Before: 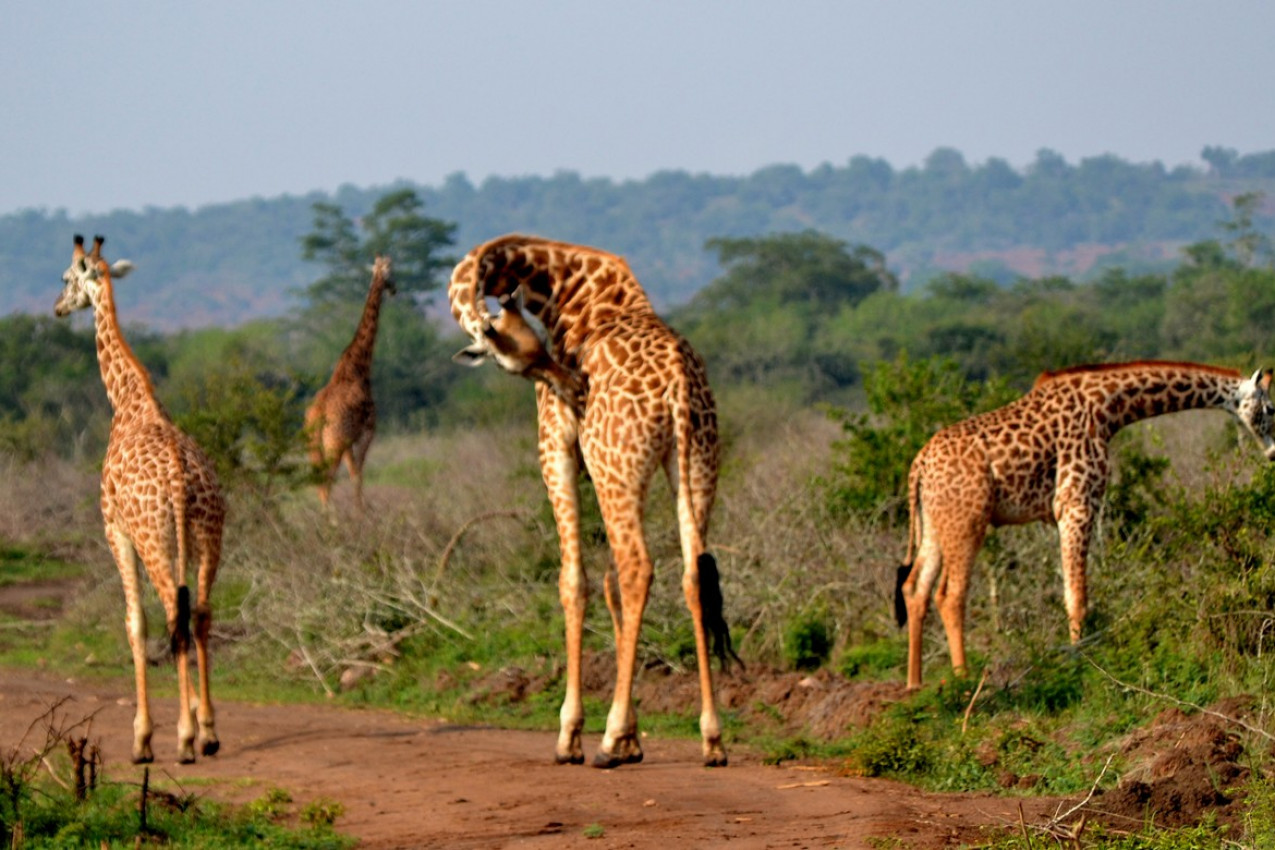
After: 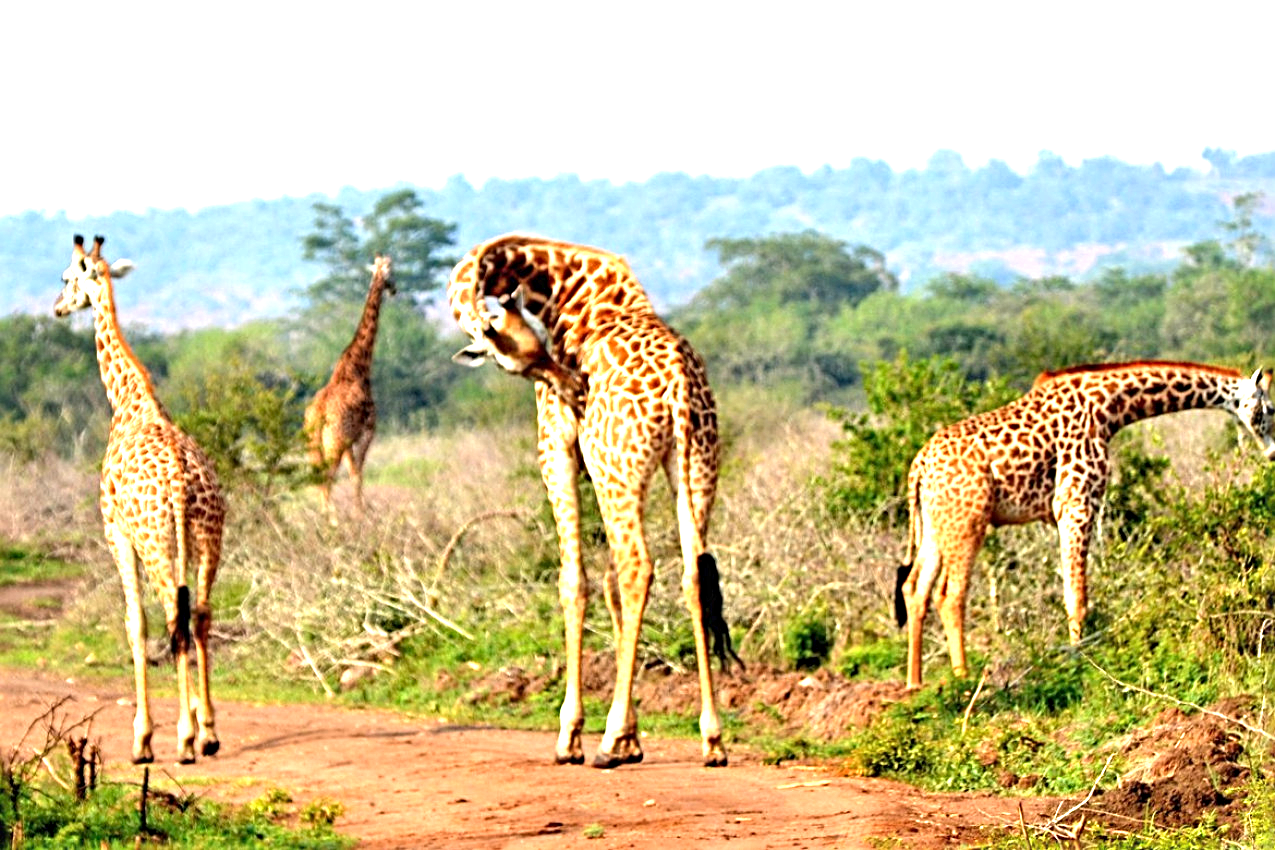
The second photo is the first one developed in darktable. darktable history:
exposure: black level correction 0, exposure 1.758 EV, compensate highlight preservation false
sharpen: radius 3.988
